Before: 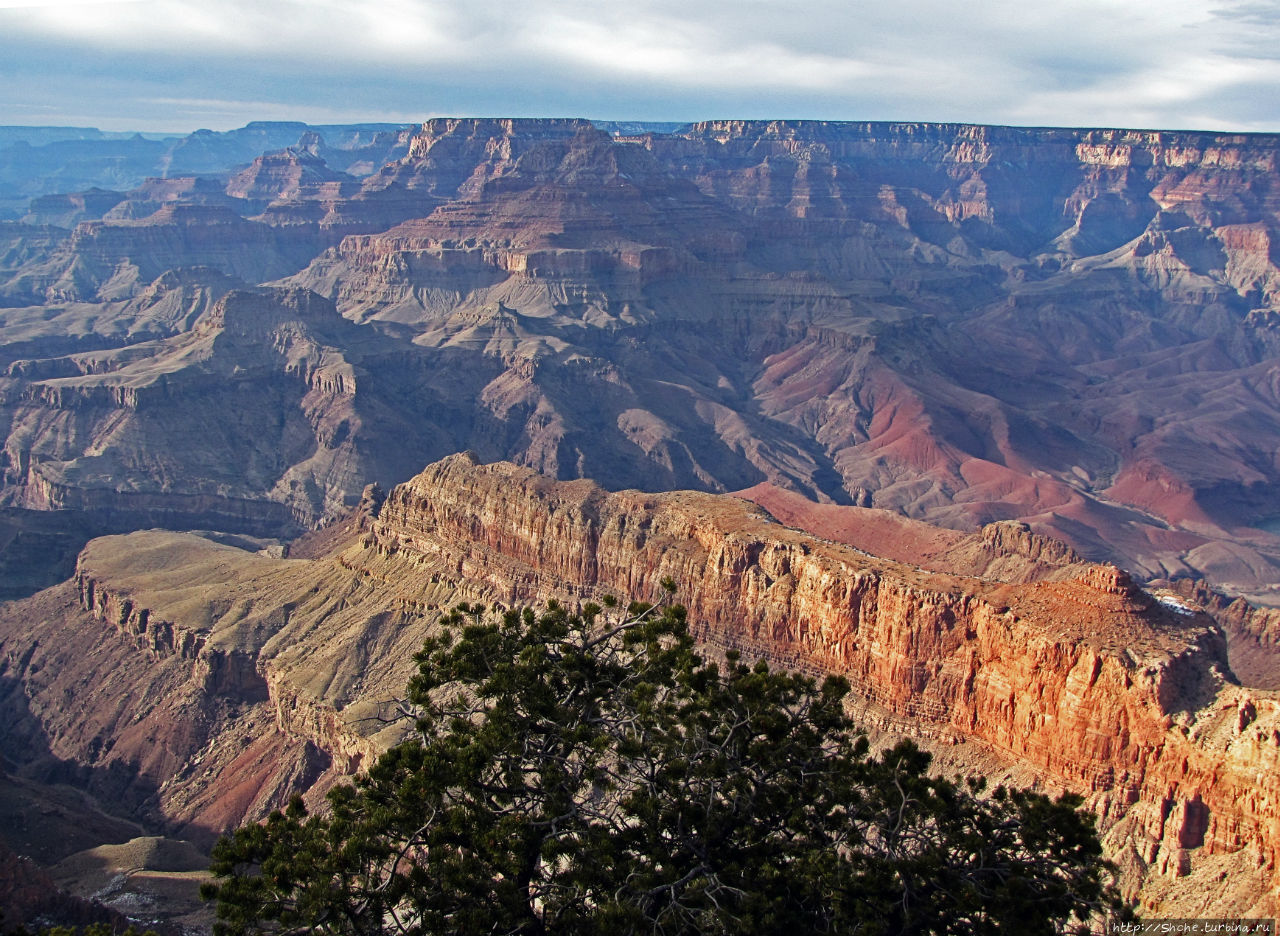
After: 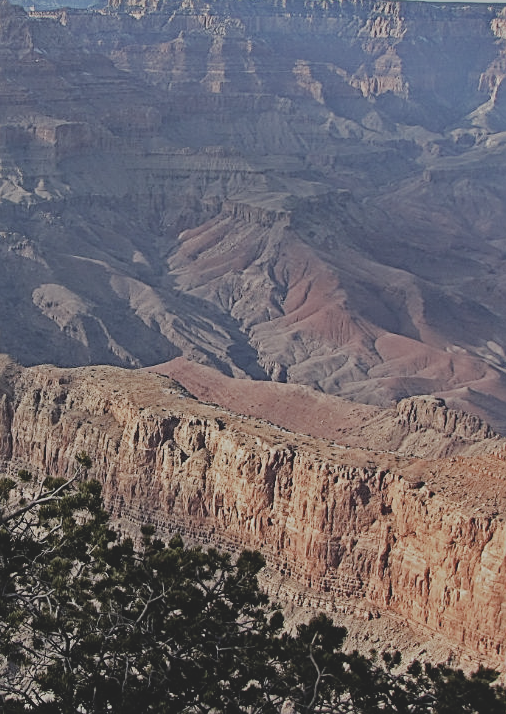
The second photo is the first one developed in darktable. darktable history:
filmic rgb: white relative exposure 3.8 EV, hardness 4.35
crop: left 45.721%, top 13.393%, right 14.118%, bottom 10.01%
color zones: curves: ch0 [(0.068, 0.464) (0.25, 0.5) (0.48, 0.508) (0.75, 0.536) (0.886, 0.476) (0.967, 0.456)]; ch1 [(0.066, 0.456) (0.25, 0.5) (0.616, 0.508) (0.746, 0.56) (0.934, 0.444)]
sharpen: on, module defaults
contrast brightness saturation: contrast -0.26, saturation -0.43
color balance: contrast -15%
tone equalizer: -8 EV -0.417 EV, -7 EV -0.389 EV, -6 EV -0.333 EV, -5 EV -0.222 EV, -3 EV 0.222 EV, -2 EV 0.333 EV, -1 EV 0.389 EV, +0 EV 0.417 EV, edges refinement/feathering 500, mask exposure compensation -1.57 EV, preserve details no
